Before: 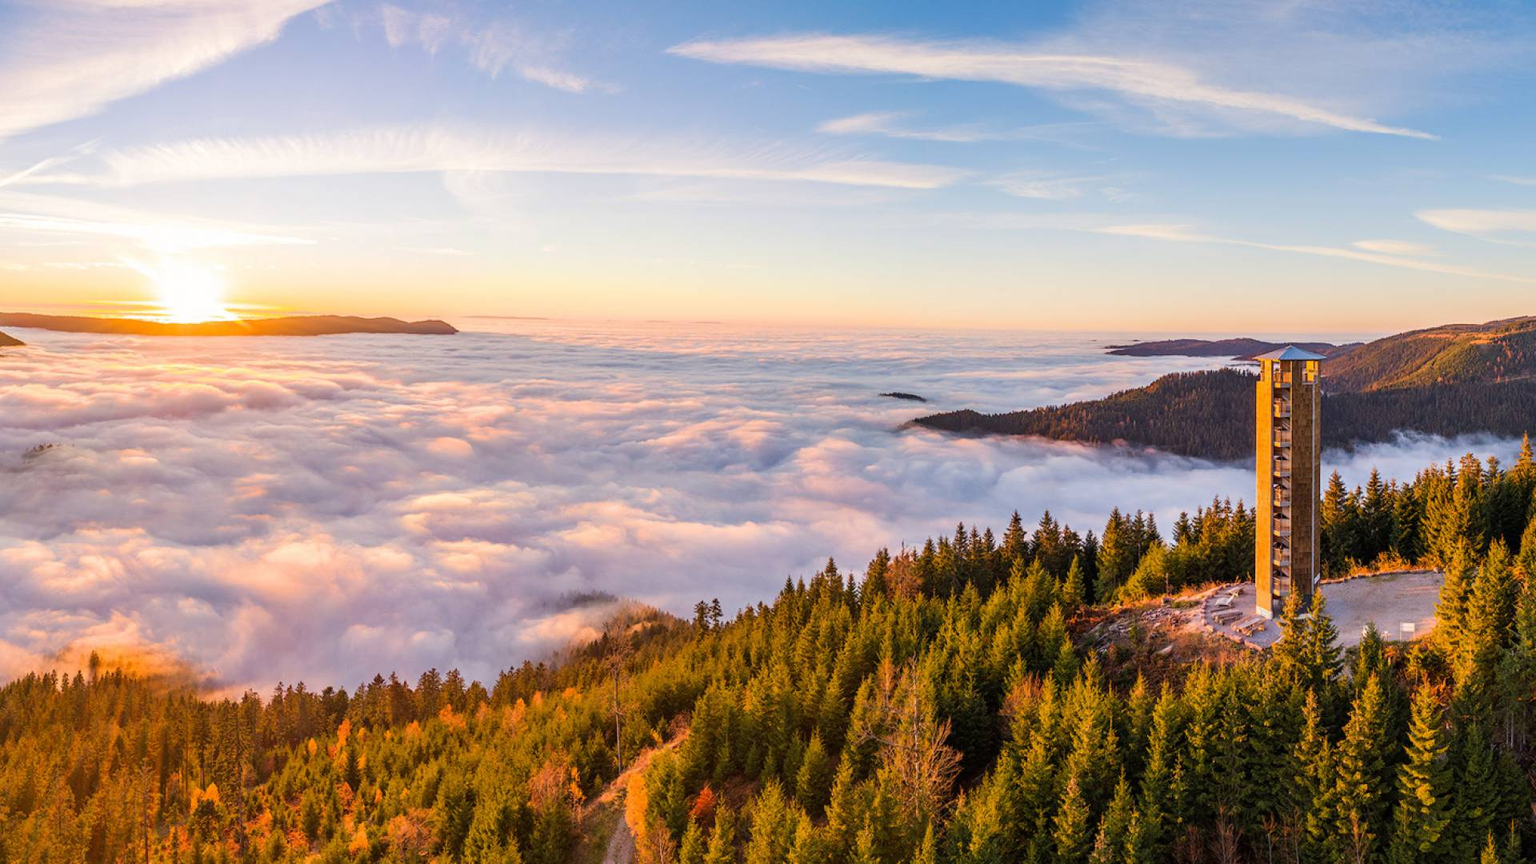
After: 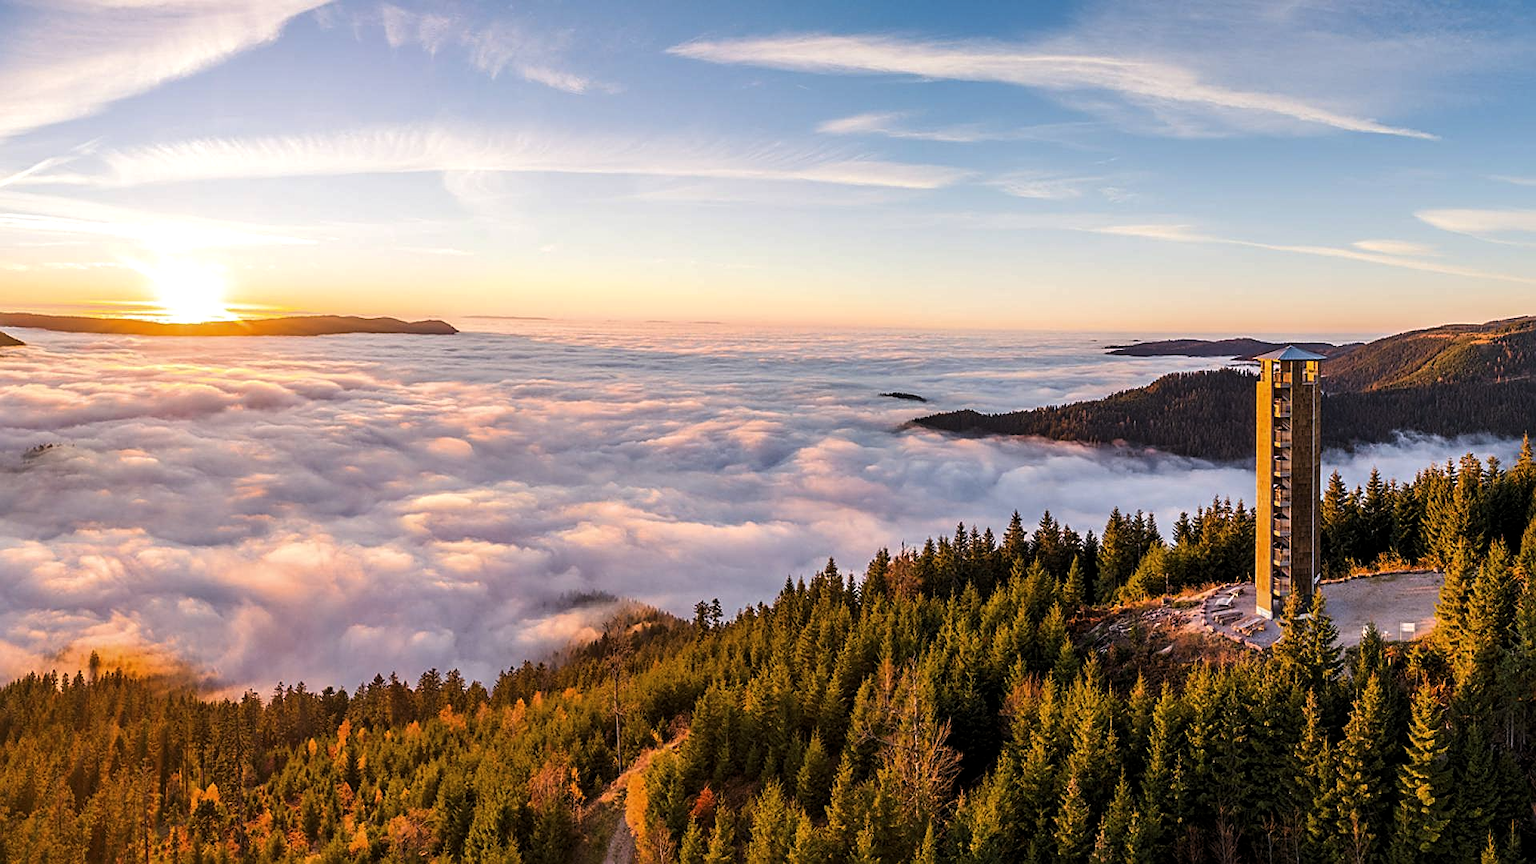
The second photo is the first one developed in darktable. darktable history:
levels: levels [0.029, 0.545, 0.971]
sharpen: amount 0.534
